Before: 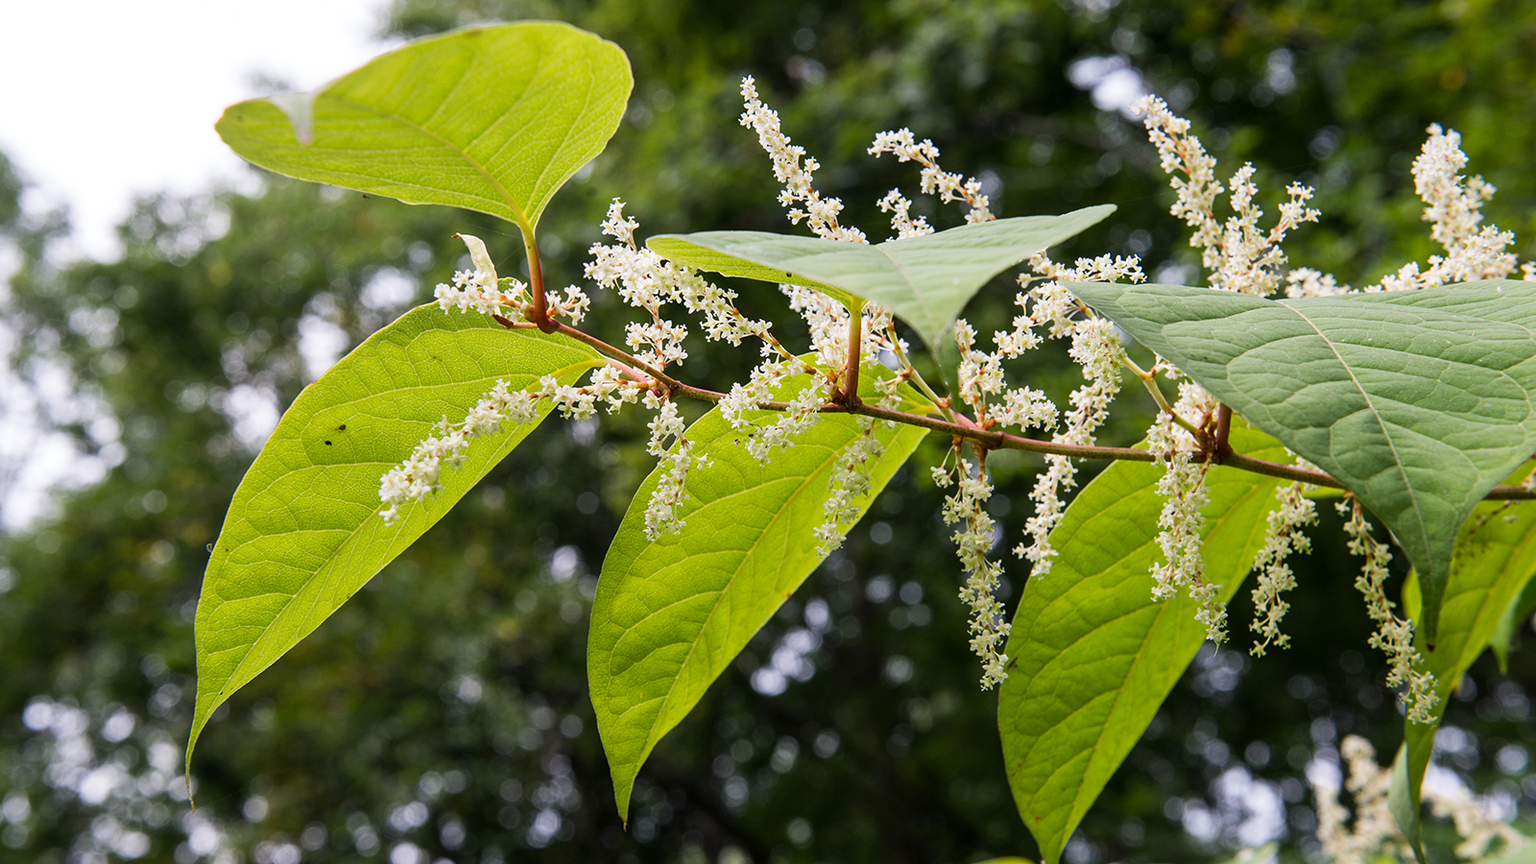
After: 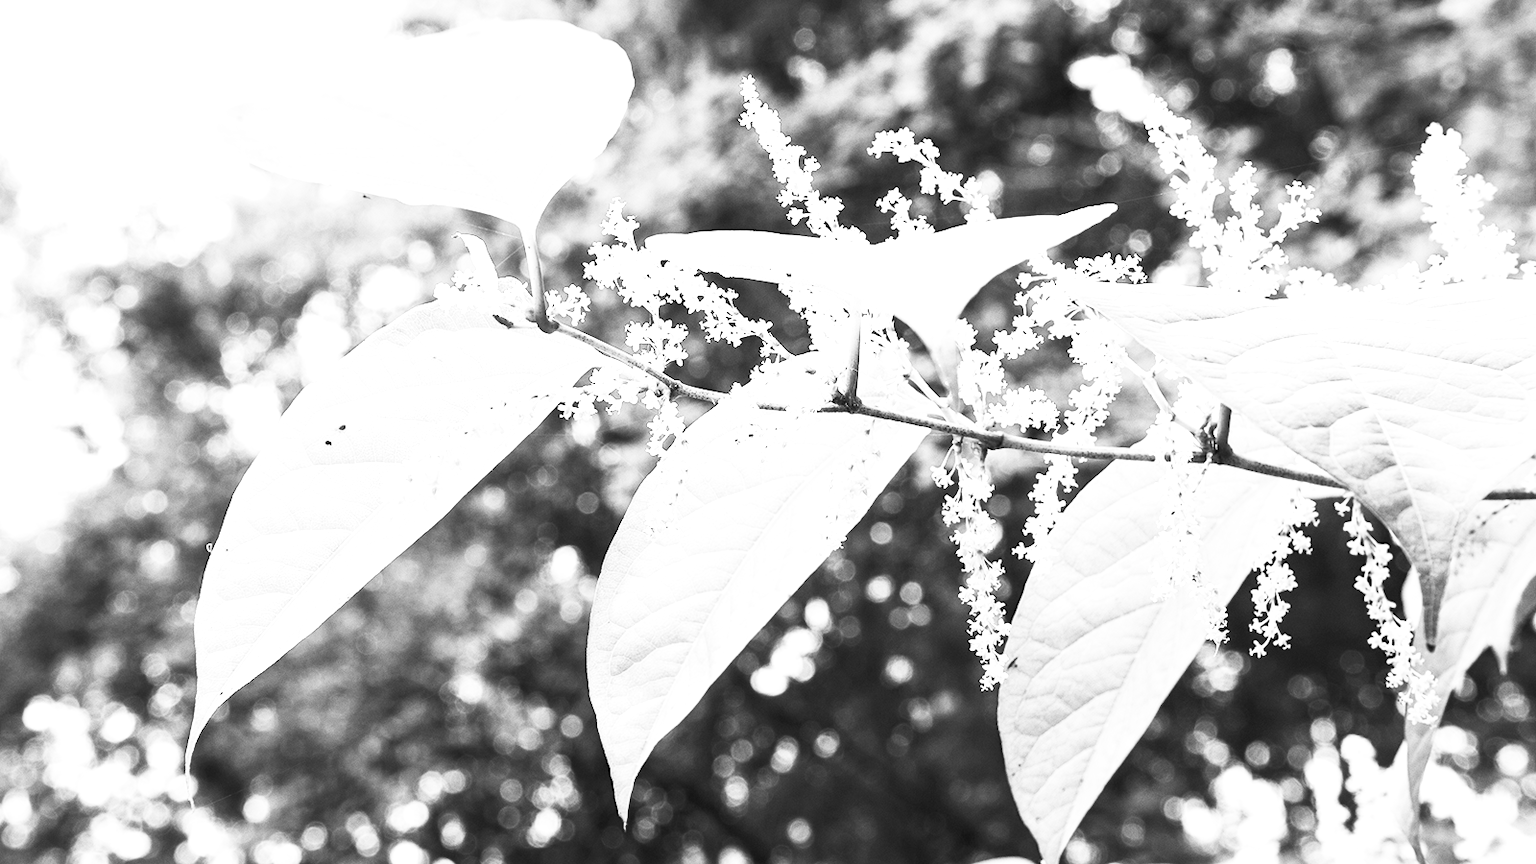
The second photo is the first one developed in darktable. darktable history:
color correction: saturation 2.15
exposure: black level correction 0, exposure 1.5 EV, compensate exposure bias true, compensate highlight preservation false
color balance rgb: linear chroma grading › global chroma 15%, perceptual saturation grading › global saturation 30%
contrast brightness saturation: contrast 0.53, brightness 0.47, saturation -1
